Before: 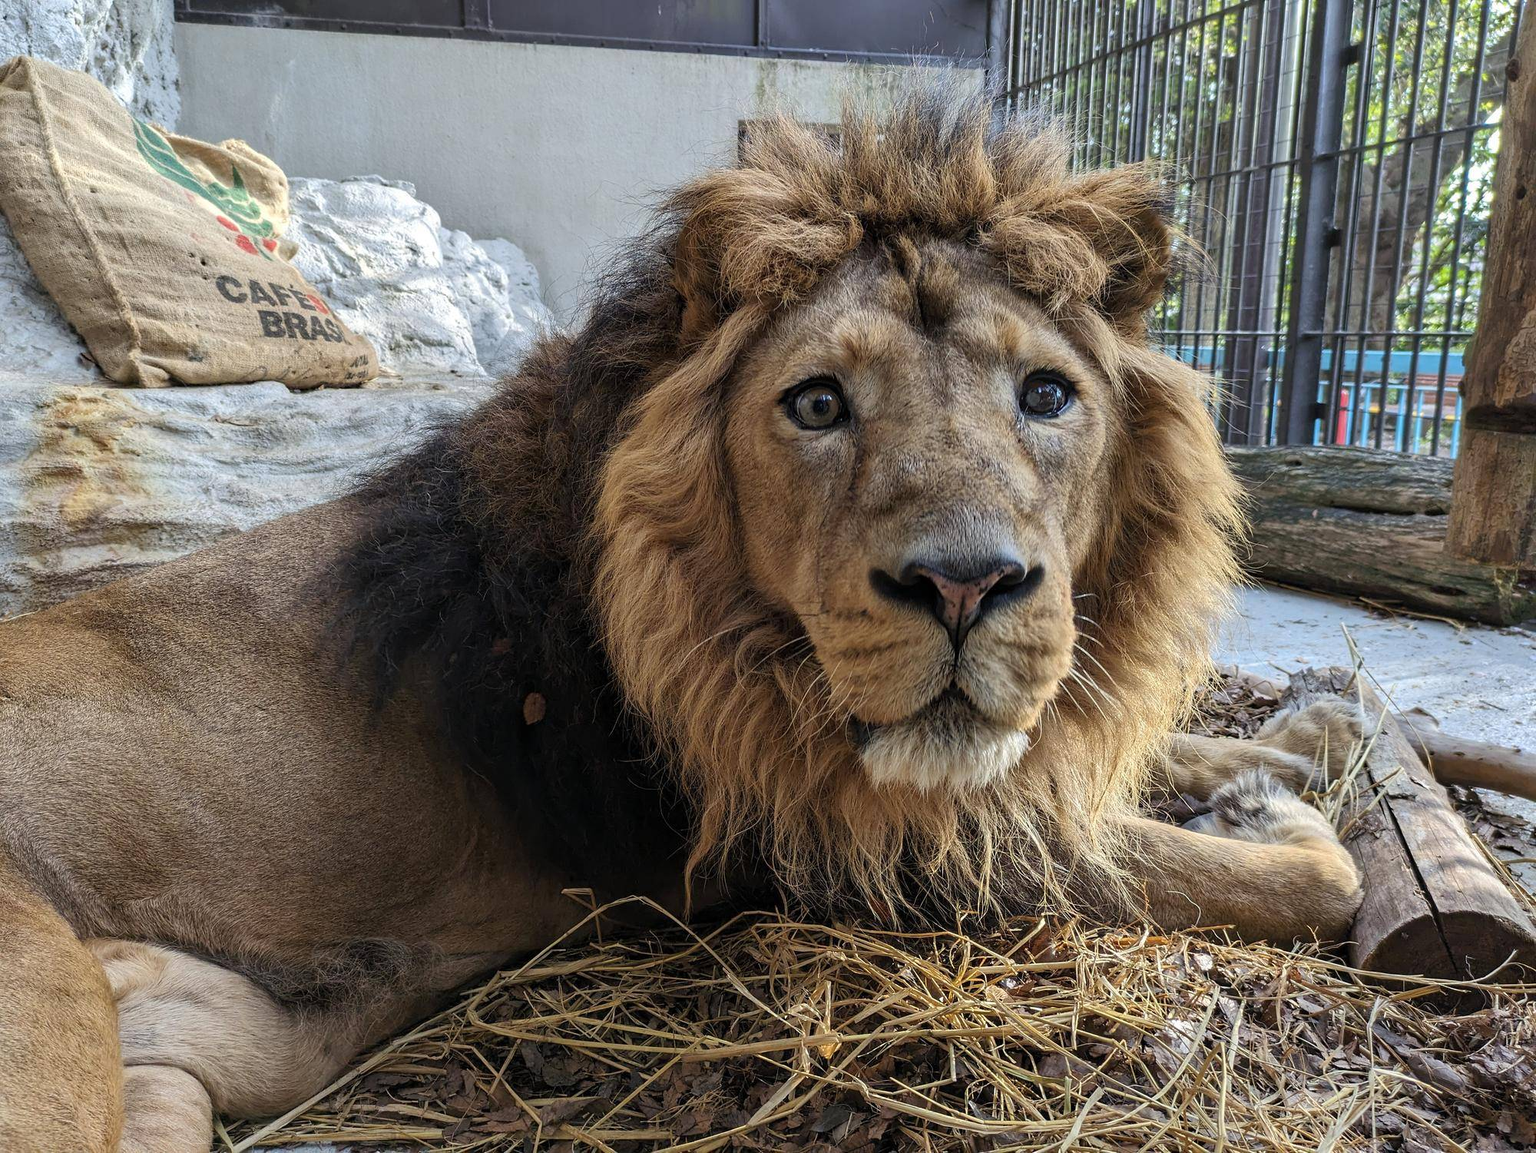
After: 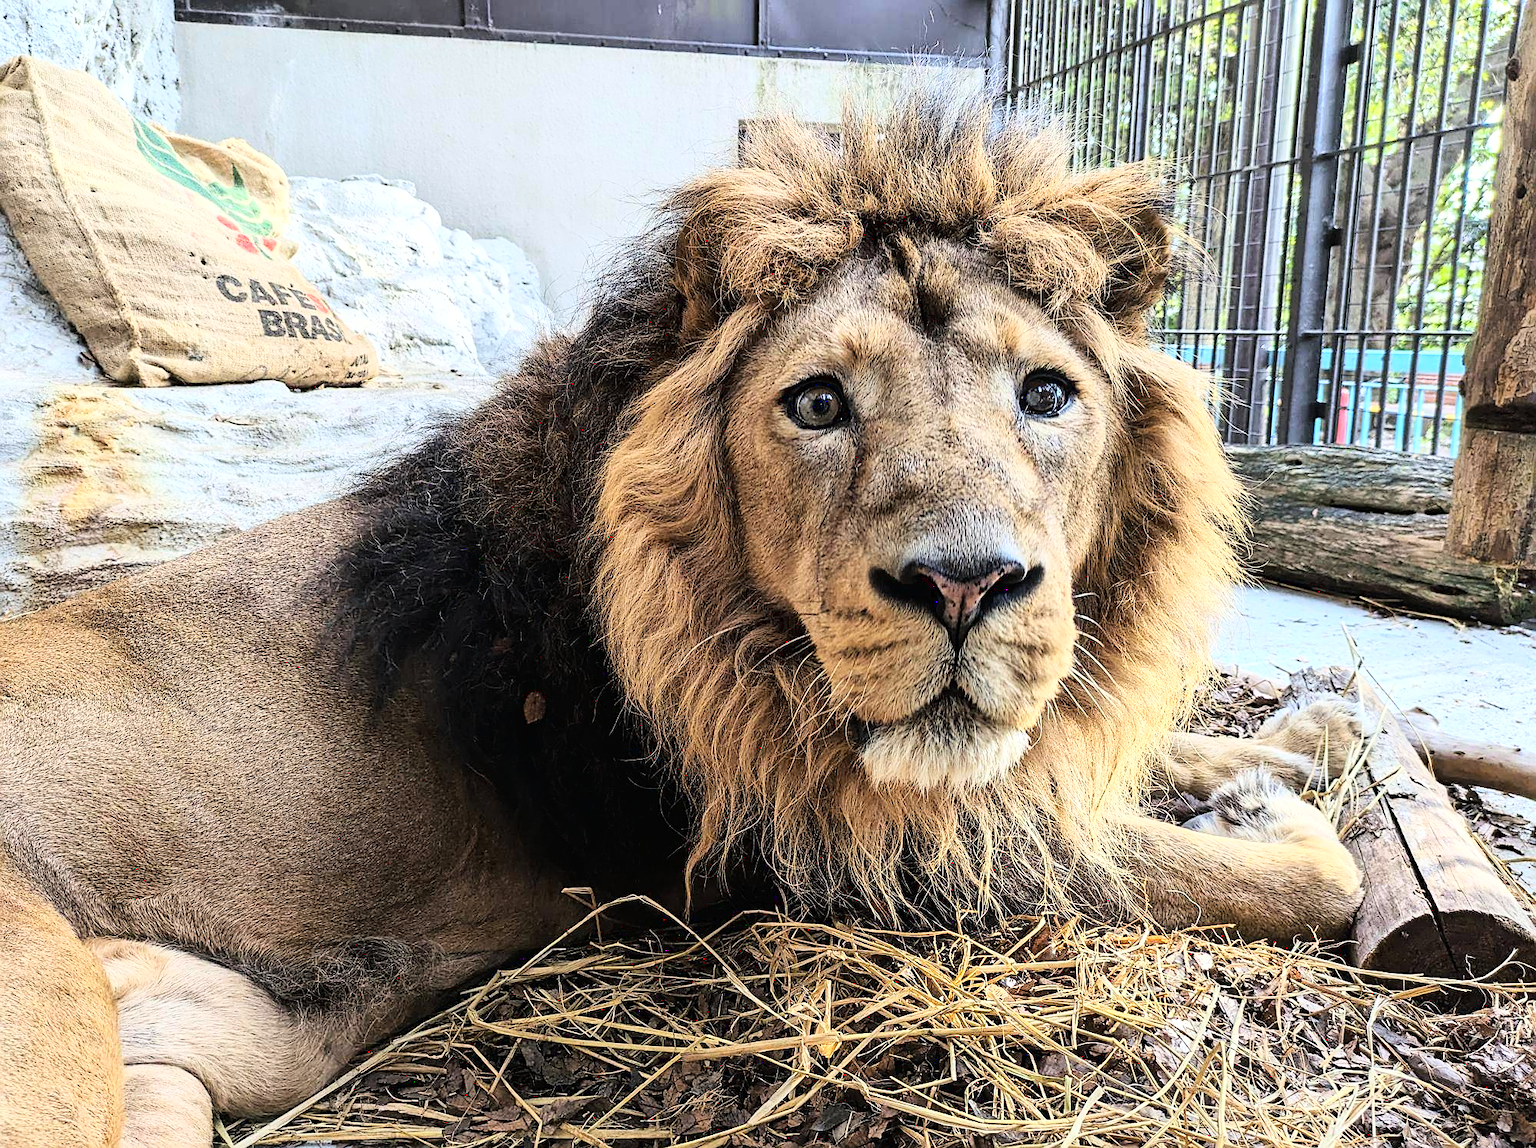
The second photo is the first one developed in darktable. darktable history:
crop: top 0.117%, bottom 0.159%
exposure: compensate exposure bias true, compensate highlight preservation false
sharpen: on, module defaults
base curve: curves: ch0 [(0, 0.003) (0.001, 0.002) (0.006, 0.004) (0.02, 0.022) (0.048, 0.086) (0.094, 0.234) (0.162, 0.431) (0.258, 0.629) (0.385, 0.8) (0.548, 0.918) (0.751, 0.988) (1, 1)]
